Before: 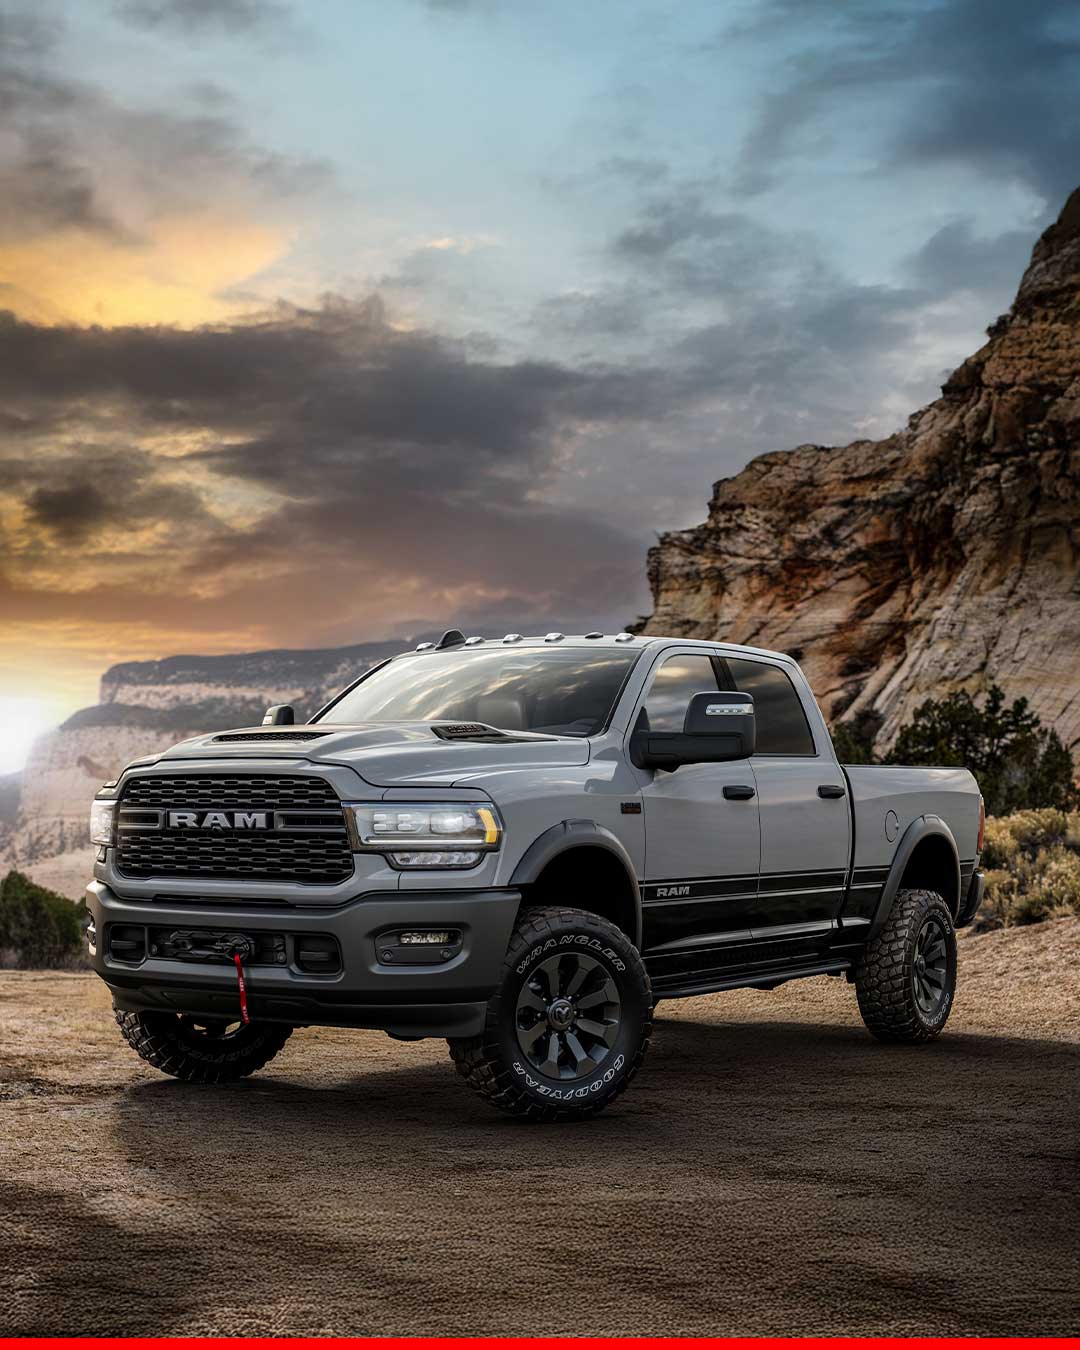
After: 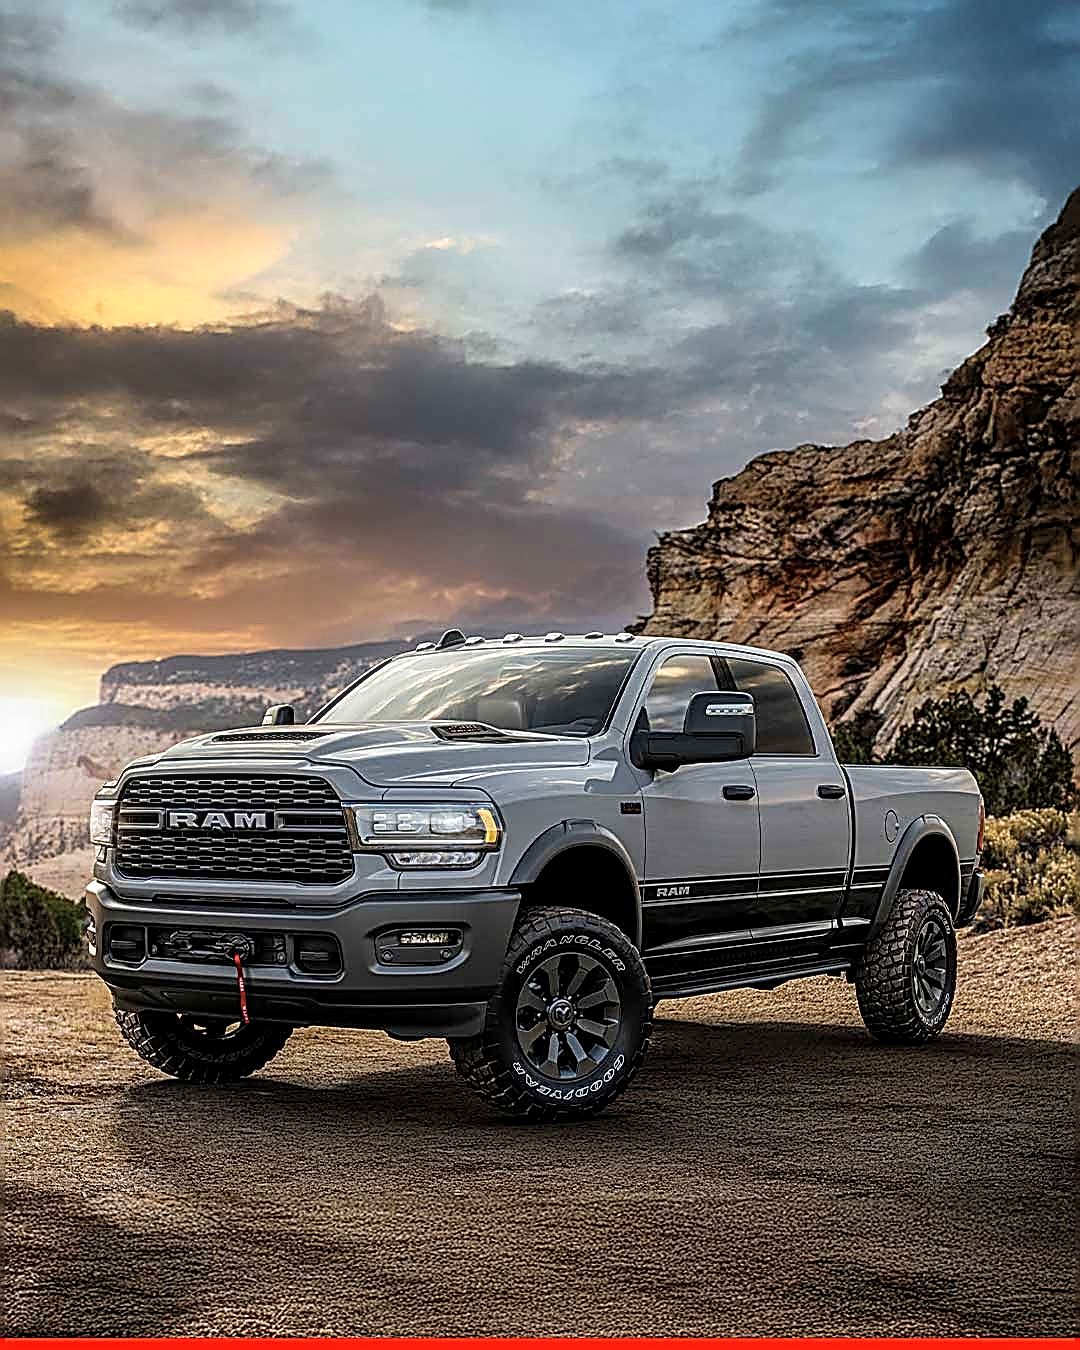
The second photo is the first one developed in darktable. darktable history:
sharpen: amount 2
local contrast: on, module defaults
contrast brightness saturation: contrast 0.05, brightness 0.06, saturation 0.01
velvia: on, module defaults
